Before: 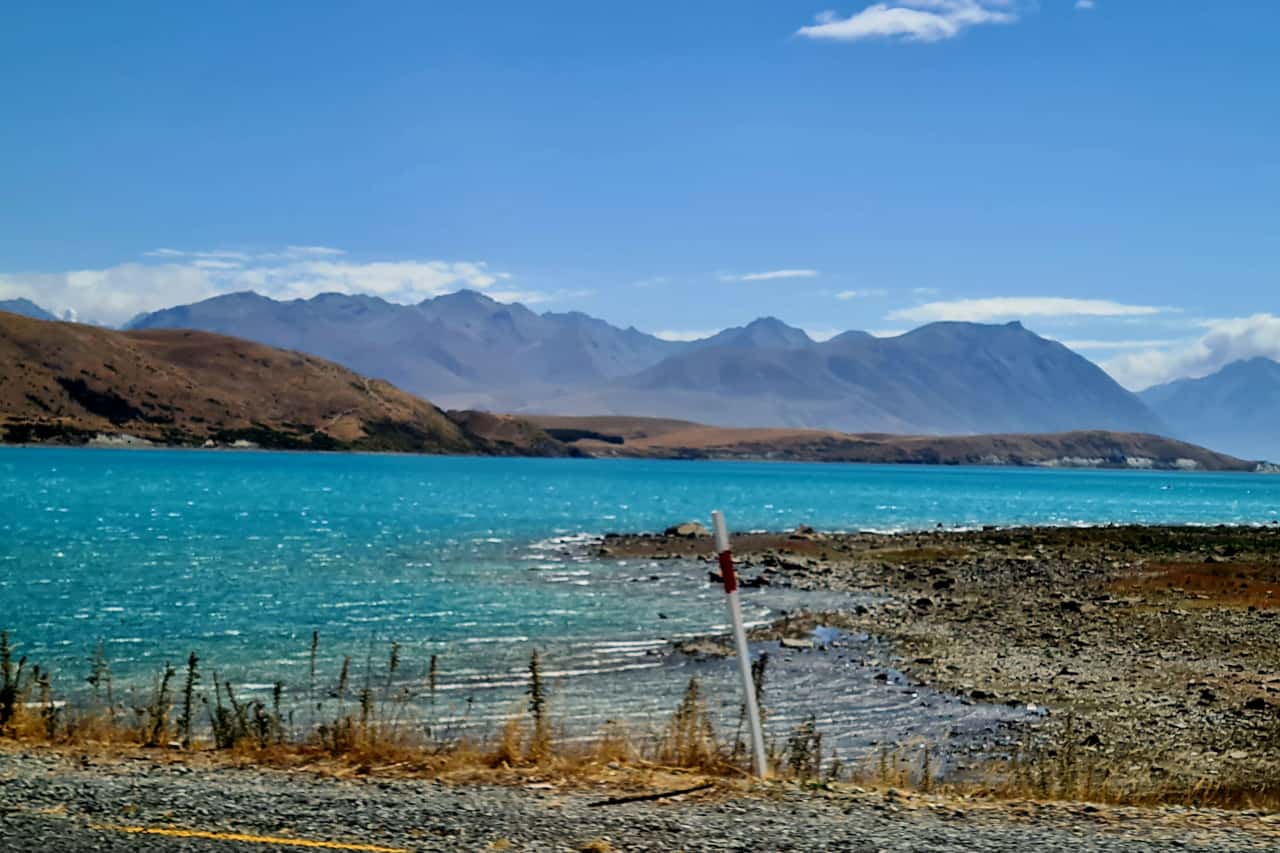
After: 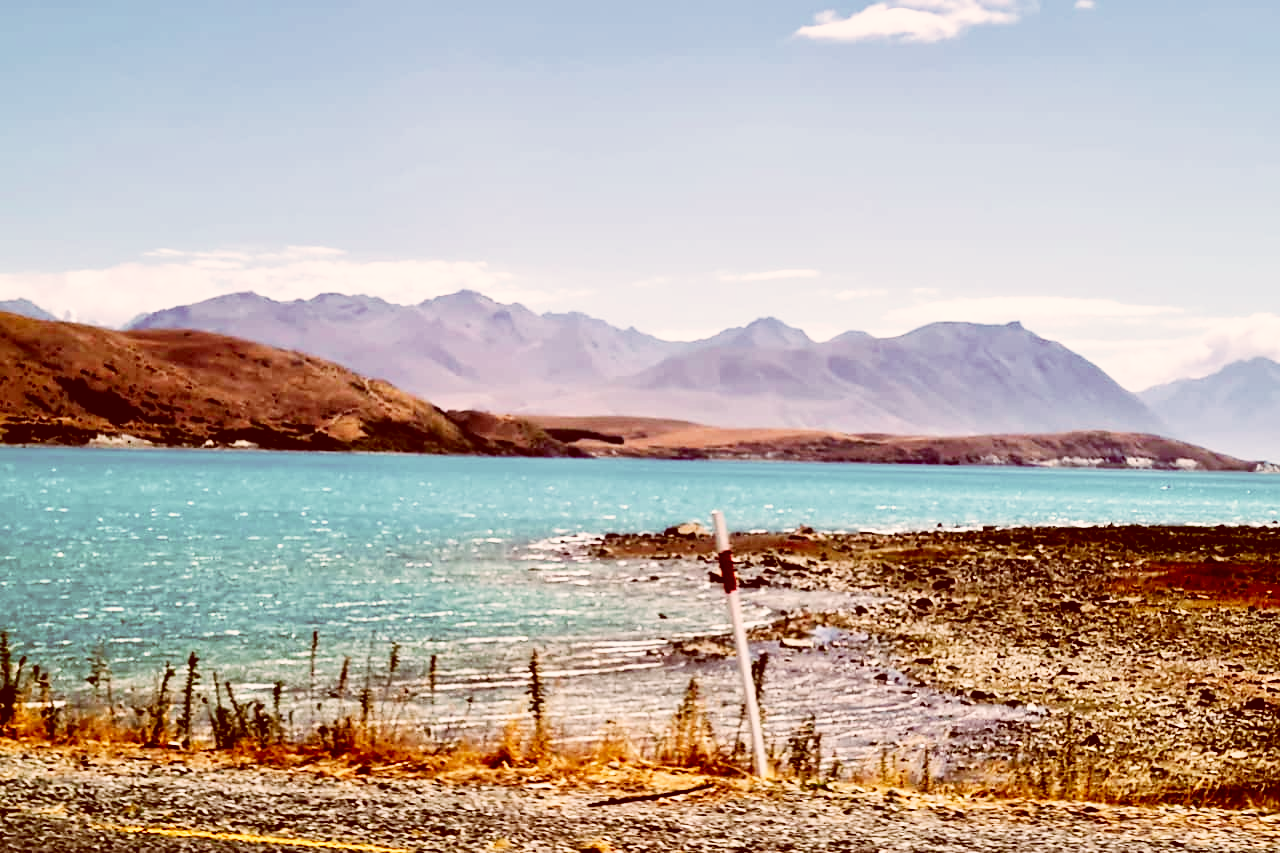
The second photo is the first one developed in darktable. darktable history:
color correction: highlights a* 9.03, highlights b* 8.71, shadows a* 40, shadows b* 40, saturation 0.8
base curve: curves: ch0 [(0, 0) (0.007, 0.004) (0.027, 0.03) (0.046, 0.07) (0.207, 0.54) (0.442, 0.872) (0.673, 0.972) (1, 1)], preserve colors none
